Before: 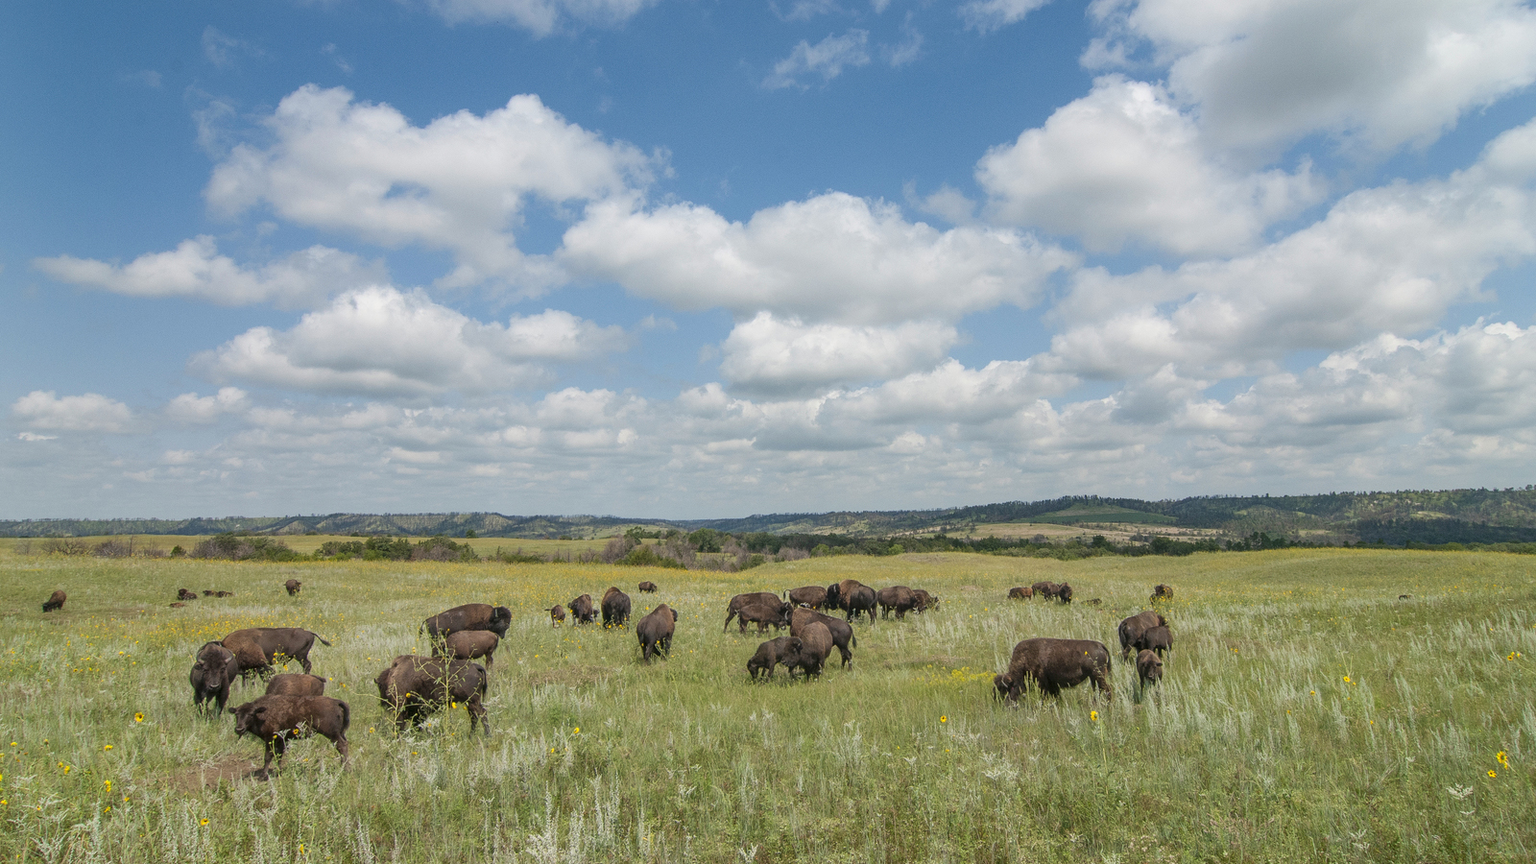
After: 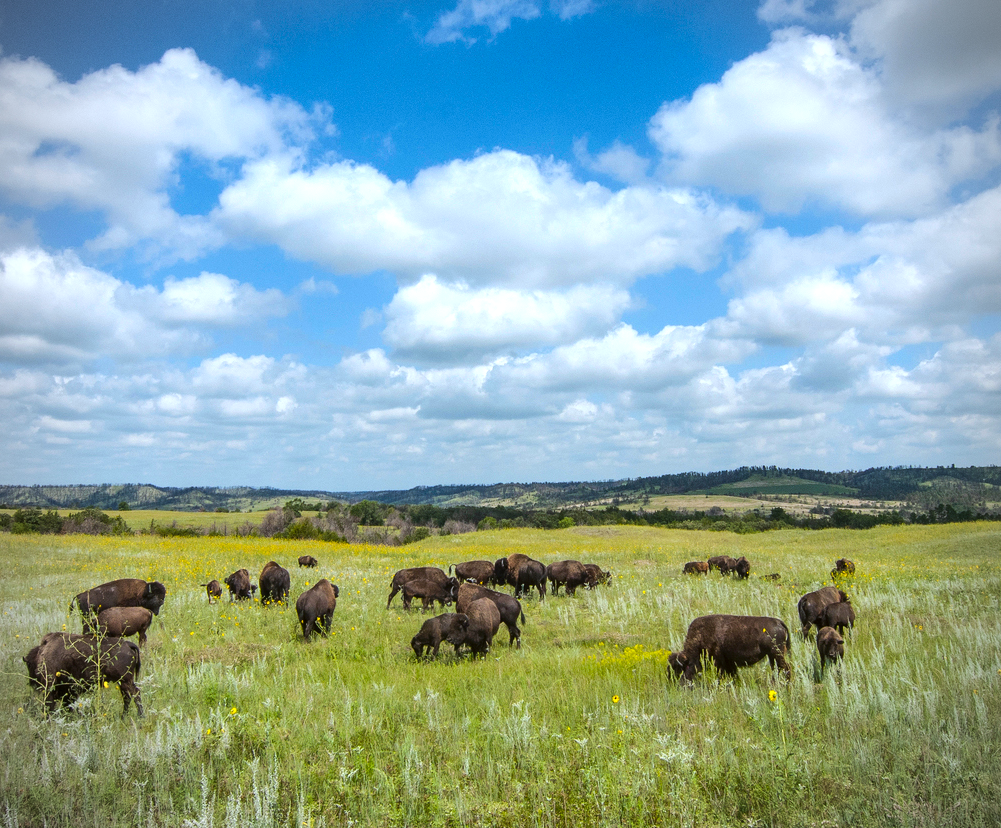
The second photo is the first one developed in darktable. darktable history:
crop and rotate: left 23.015%, top 5.622%, right 14.421%, bottom 2.363%
color correction: highlights a* -2.74, highlights b* -2.74, shadows a* 2.04, shadows b* 3.01
color balance rgb: perceptual saturation grading › global saturation 30.899%, perceptual brilliance grading › highlights 18.403%, perceptual brilliance grading › mid-tones 31.706%, perceptual brilliance grading › shadows -31.17%, global vibrance 14.223%
color calibration: output R [0.994, 0.059, -0.119, 0], output G [-0.036, 1.09, -0.119, 0], output B [0.078, -0.108, 0.961, 0], illuminant as shot in camera, x 0.358, y 0.373, temperature 4628.91 K
vignetting: on, module defaults
